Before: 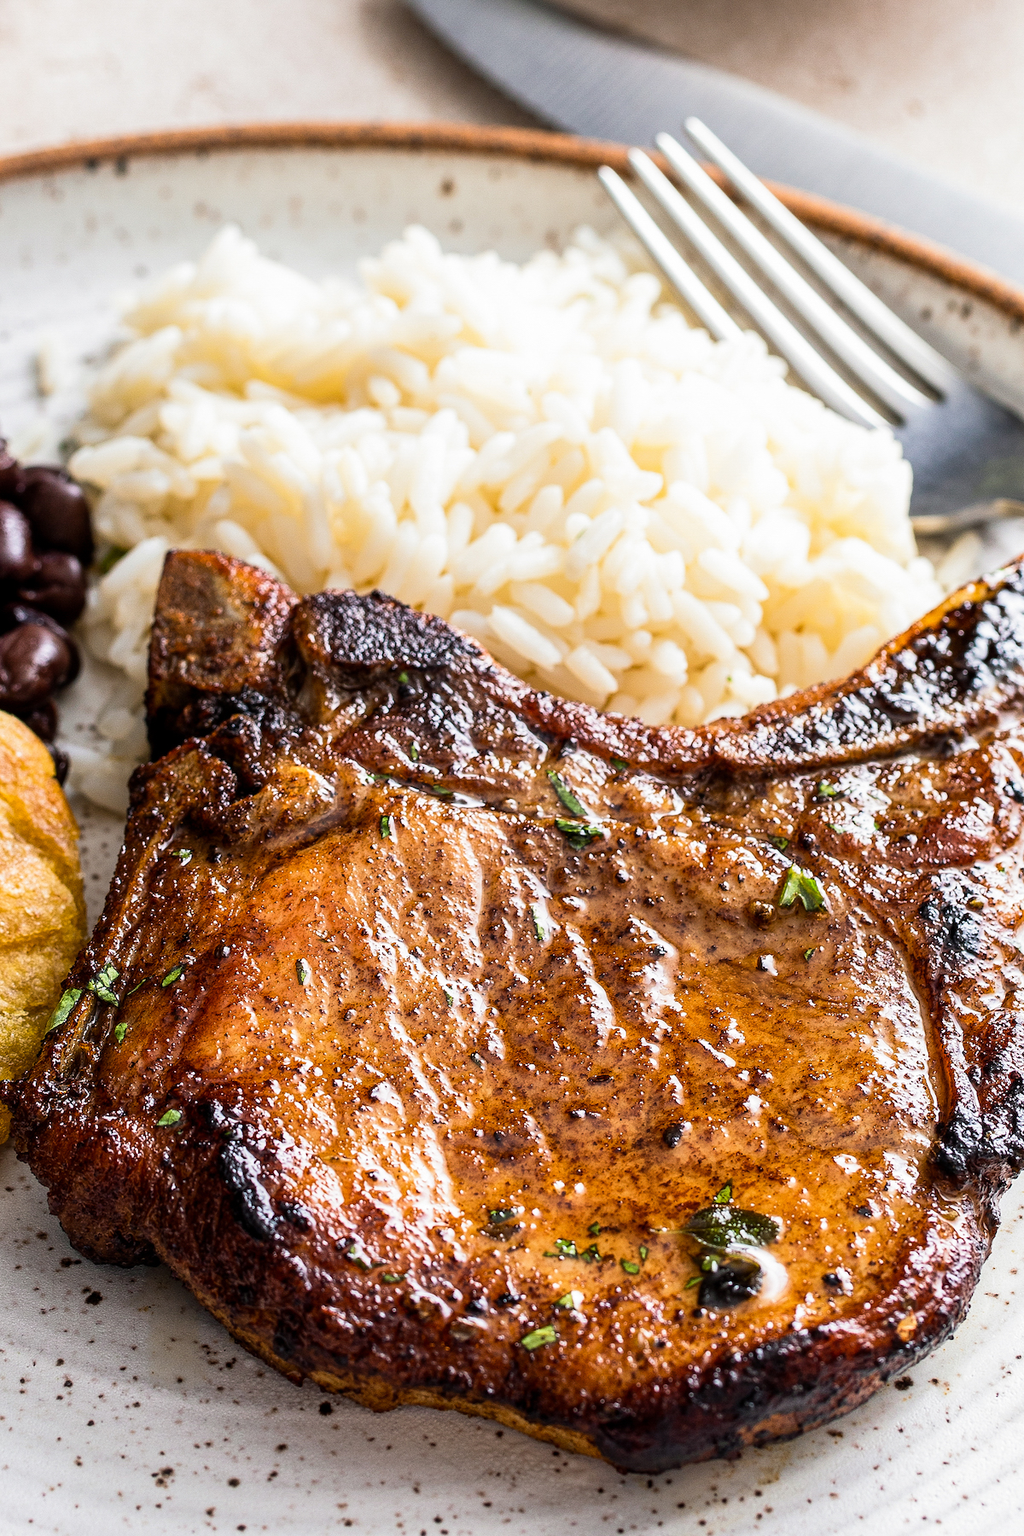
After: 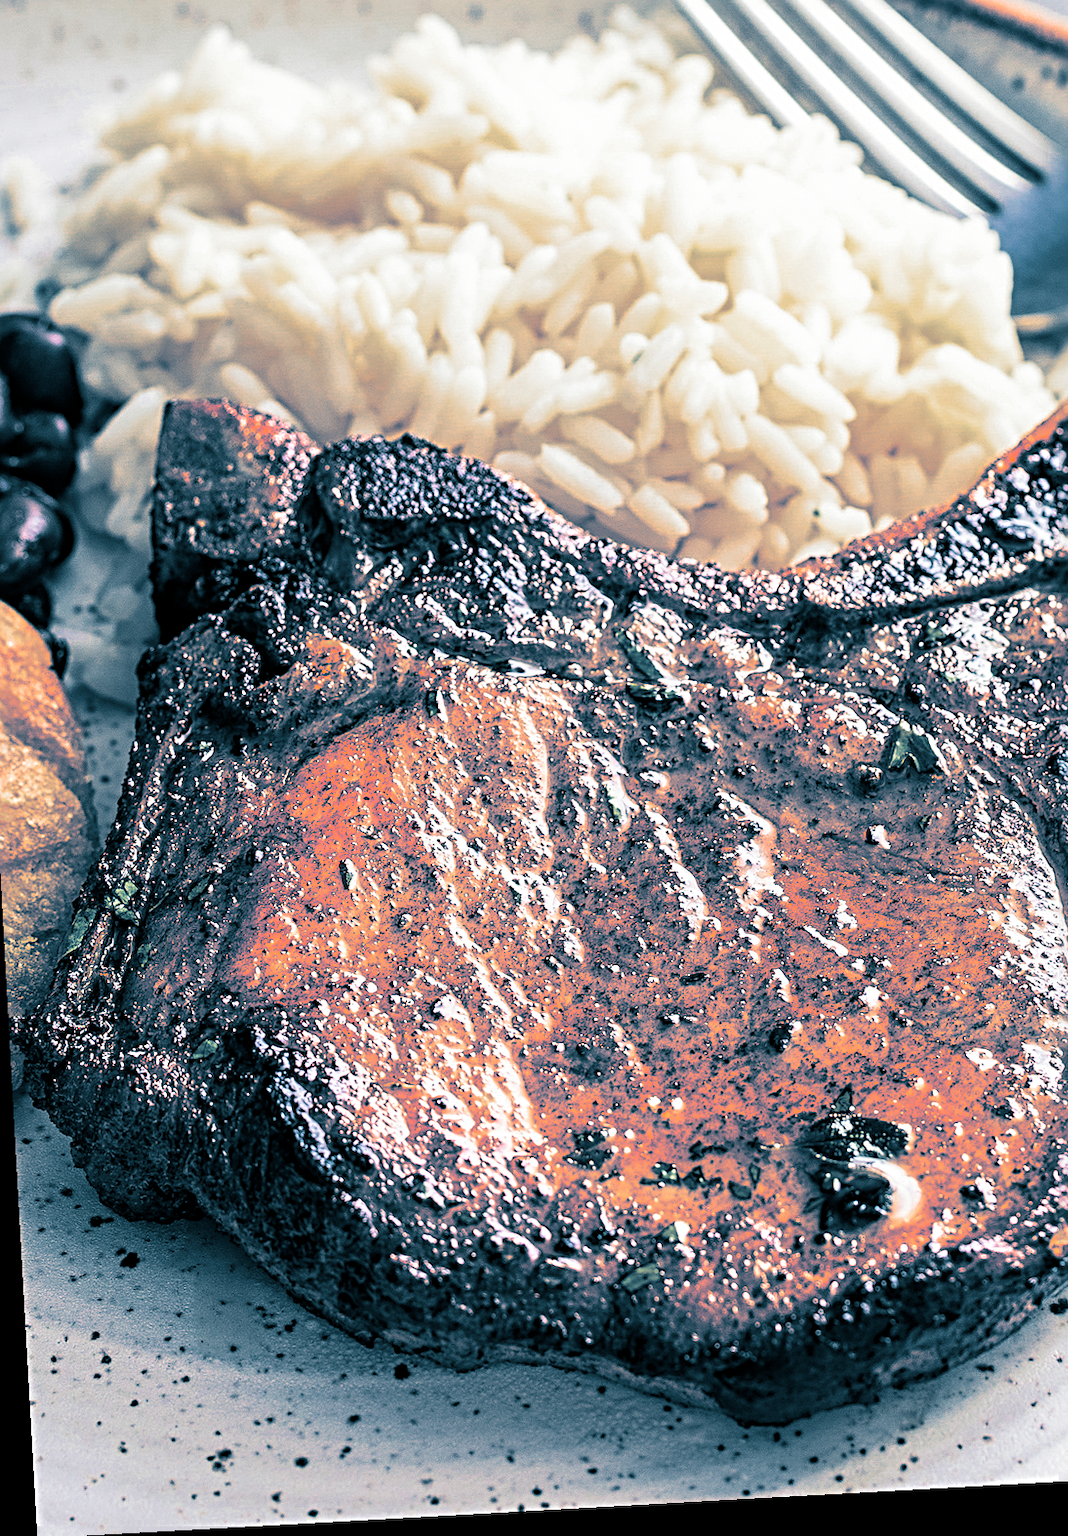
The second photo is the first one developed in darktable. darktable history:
crop and rotate: left 4.842%, top 15.51%, right 10.668%
split-toning: shadows › hue 212.4°, balance -70
color zones: curves: ch0 [(0, 0.553) (0.123, 0.58) (0.23, 0.419) (0.468, 0.155) (0.605, 0.132) (0.723, 0.063) (0.833, 0.172) (0.921, 0.468)]; ch1 [(0.025, 0.645) (0.229, 0.584) (0.326, 0.551) (0.537, 0.446) (0.599, 0.911) (0.708, 1) (0.805, 0.944)]; ch2 [(0.086, 0.468) (0.254, 0.464) (0.638, 0.564) (0.702, 0.592) (0.768, 0.564)]
rotate and perspective: rotation -3.18°, automatic cropping off
sharpen: radius 4
